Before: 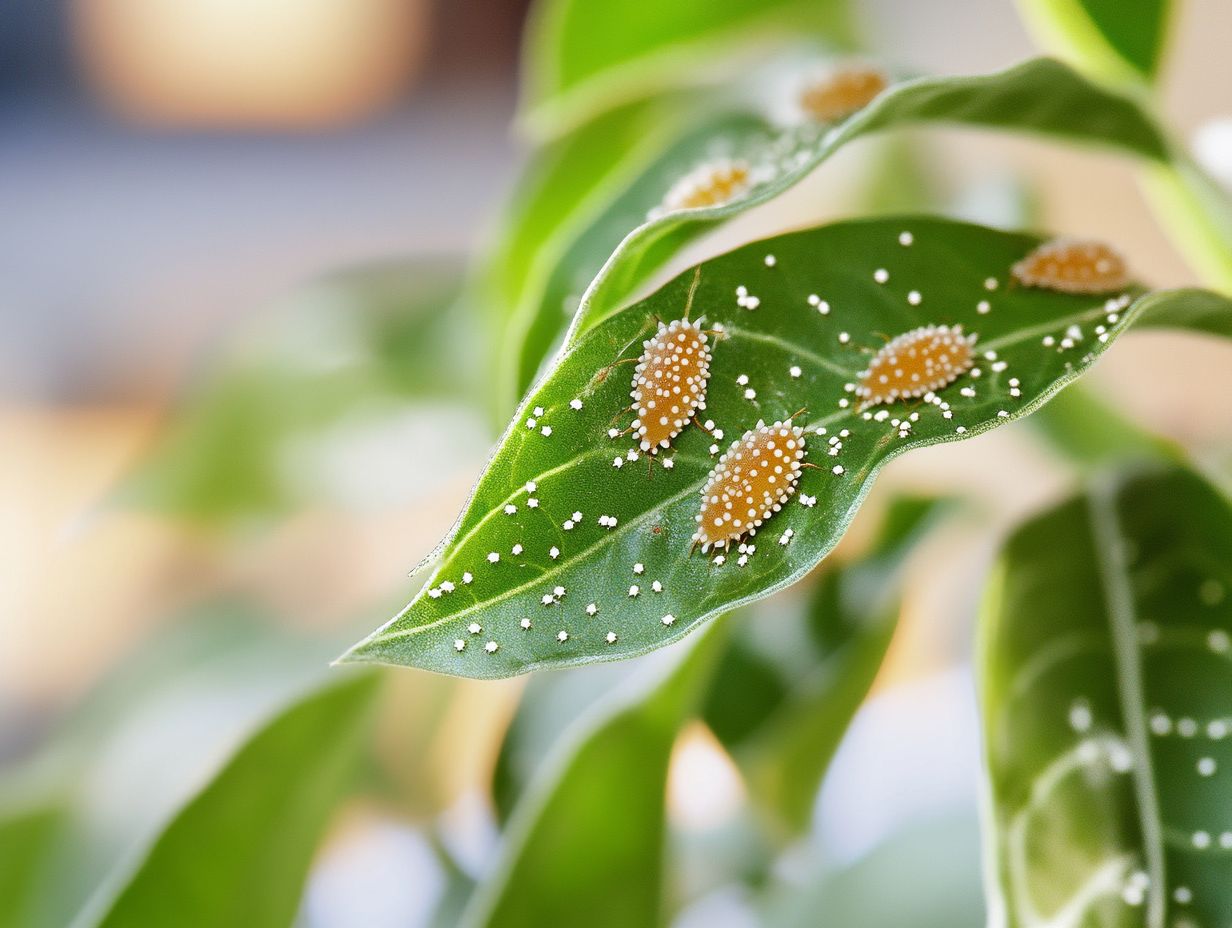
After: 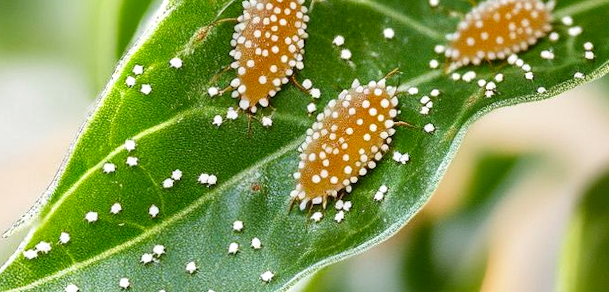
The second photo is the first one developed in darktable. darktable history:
contrast brightness saturation: saturation 0.1
exposure: exposure -0.021 EV, compensate highlight preservation false
crop: left 36.607%, top 34.735%, right 13.146%, bottom 30.611%
rotate and perspective: rotation -0.013°, lens shift (vertical) -0.027, lens shift (horizontal) 0.178, crop left 0.016, crop right 0.989, crop top 0.082, crop bottom 0.918
local contrast: detail 130%
